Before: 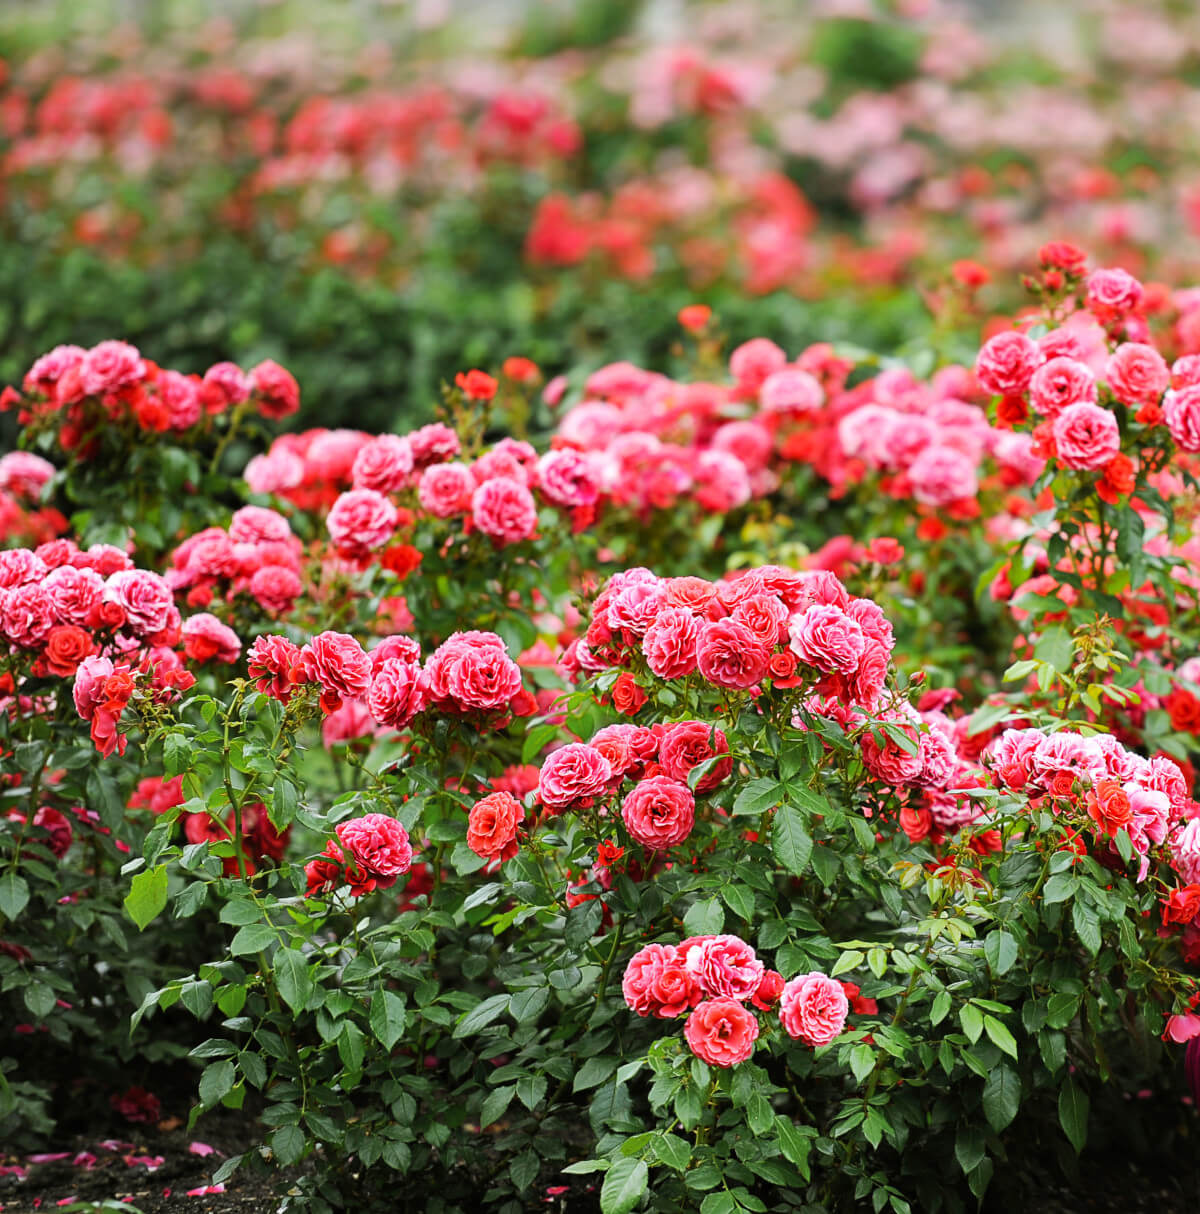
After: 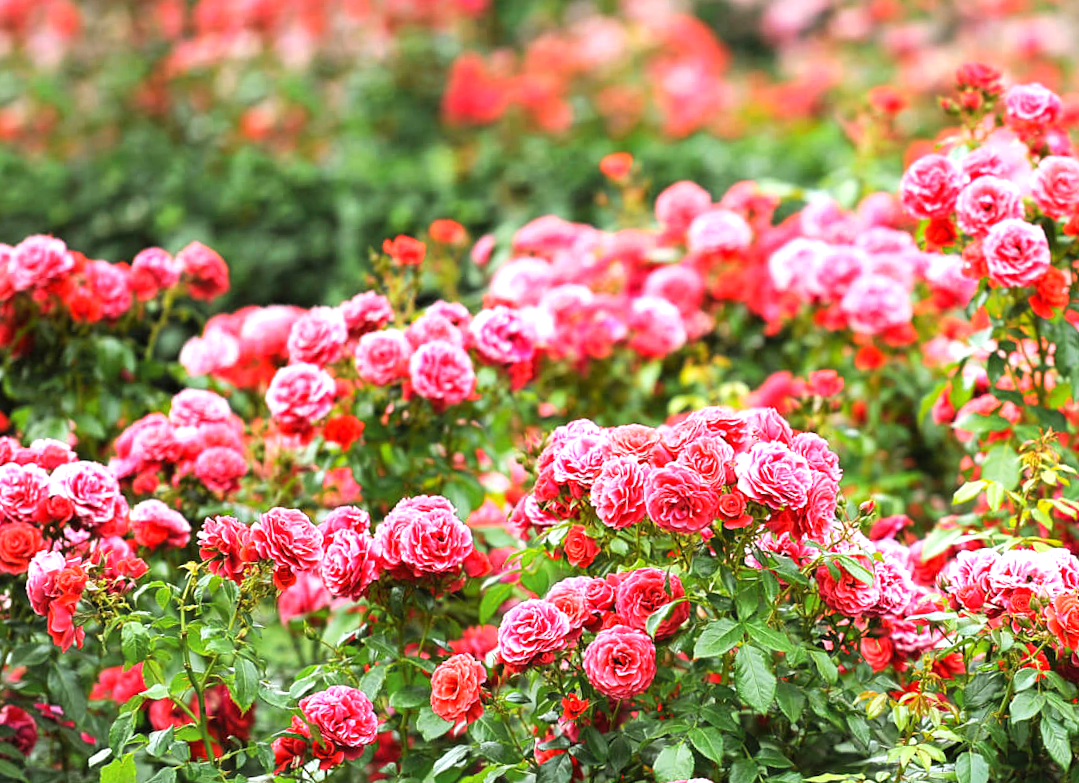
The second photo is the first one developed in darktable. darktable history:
crop: left 2.737%, top 7.287%, right 3.421%, bottom 20.179%
rotate and perspective: rotation -4.57°, crop left 0.054, crop right 0.944, crop top 0.087, crop bottom 0.914
exposure: black level correction 0, exposure 0.7 EV, compensate exposure bias true, compensate highlight preservation false
